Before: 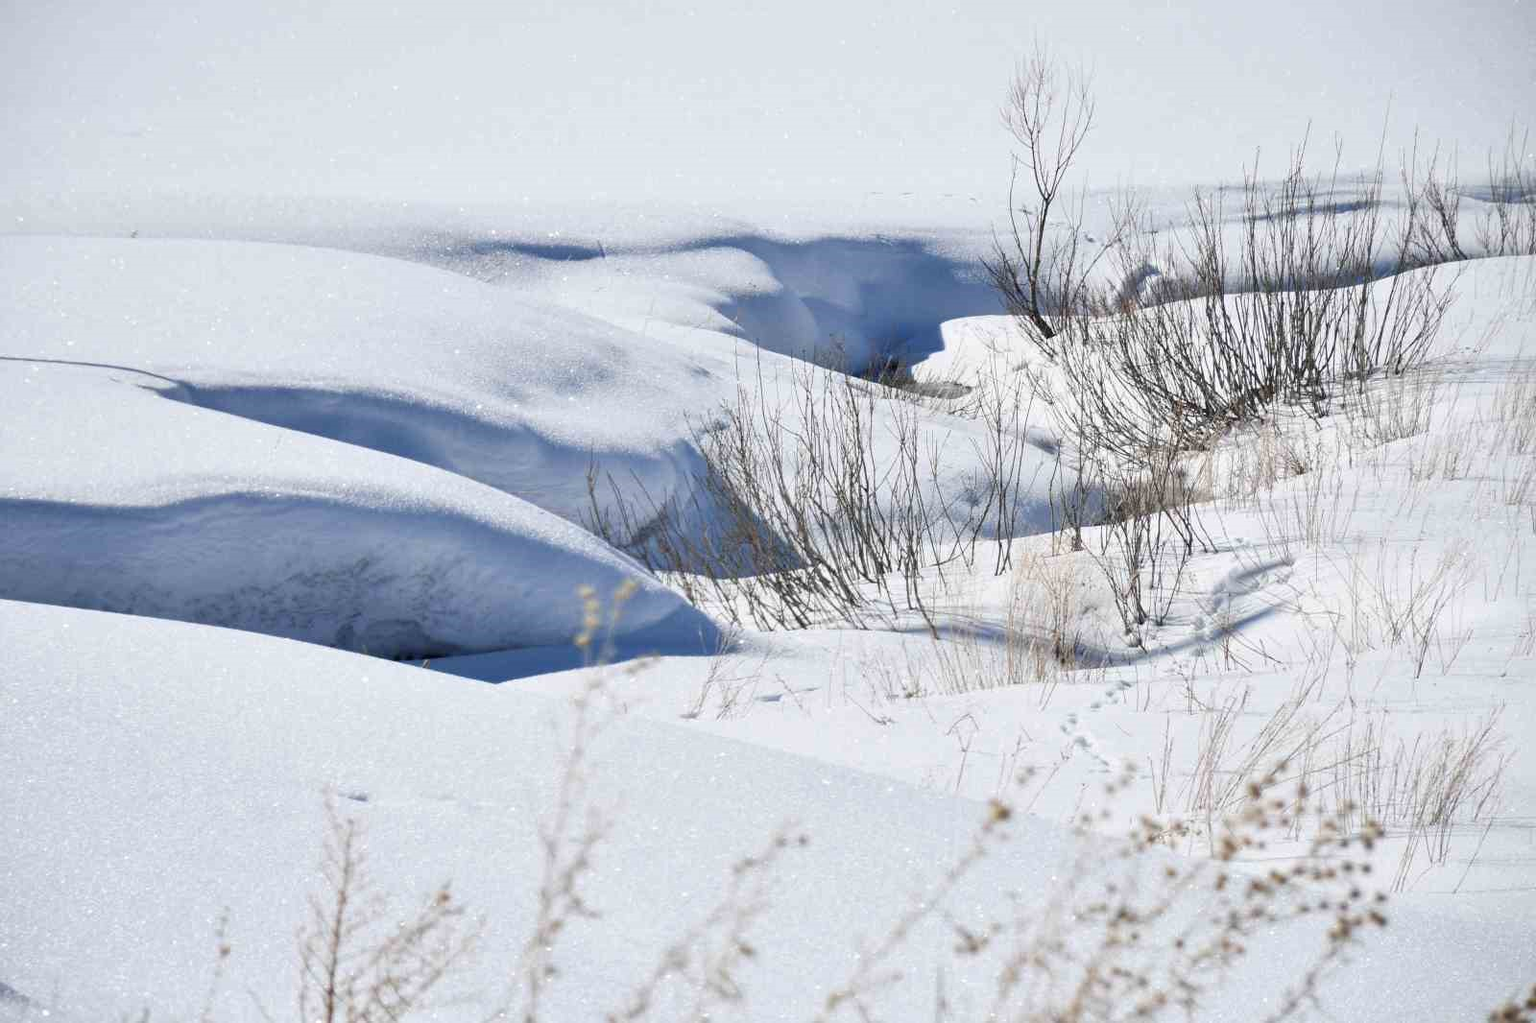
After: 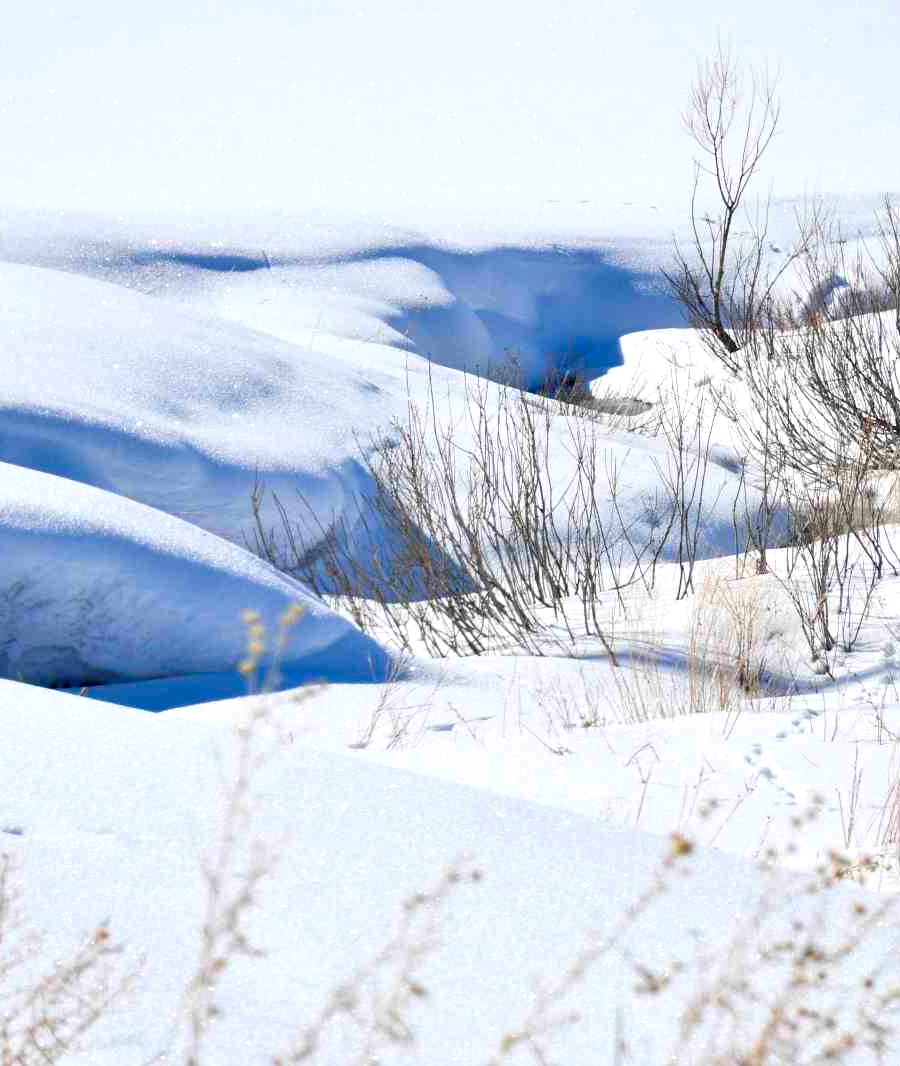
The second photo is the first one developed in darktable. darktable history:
crop and rotate: left 22.516%, right 21.234%
contrast brightness saturation: saturation 0.5
exposure: black level correction 0.005, exposure 0.286 EV, compensate highlight preservation false
